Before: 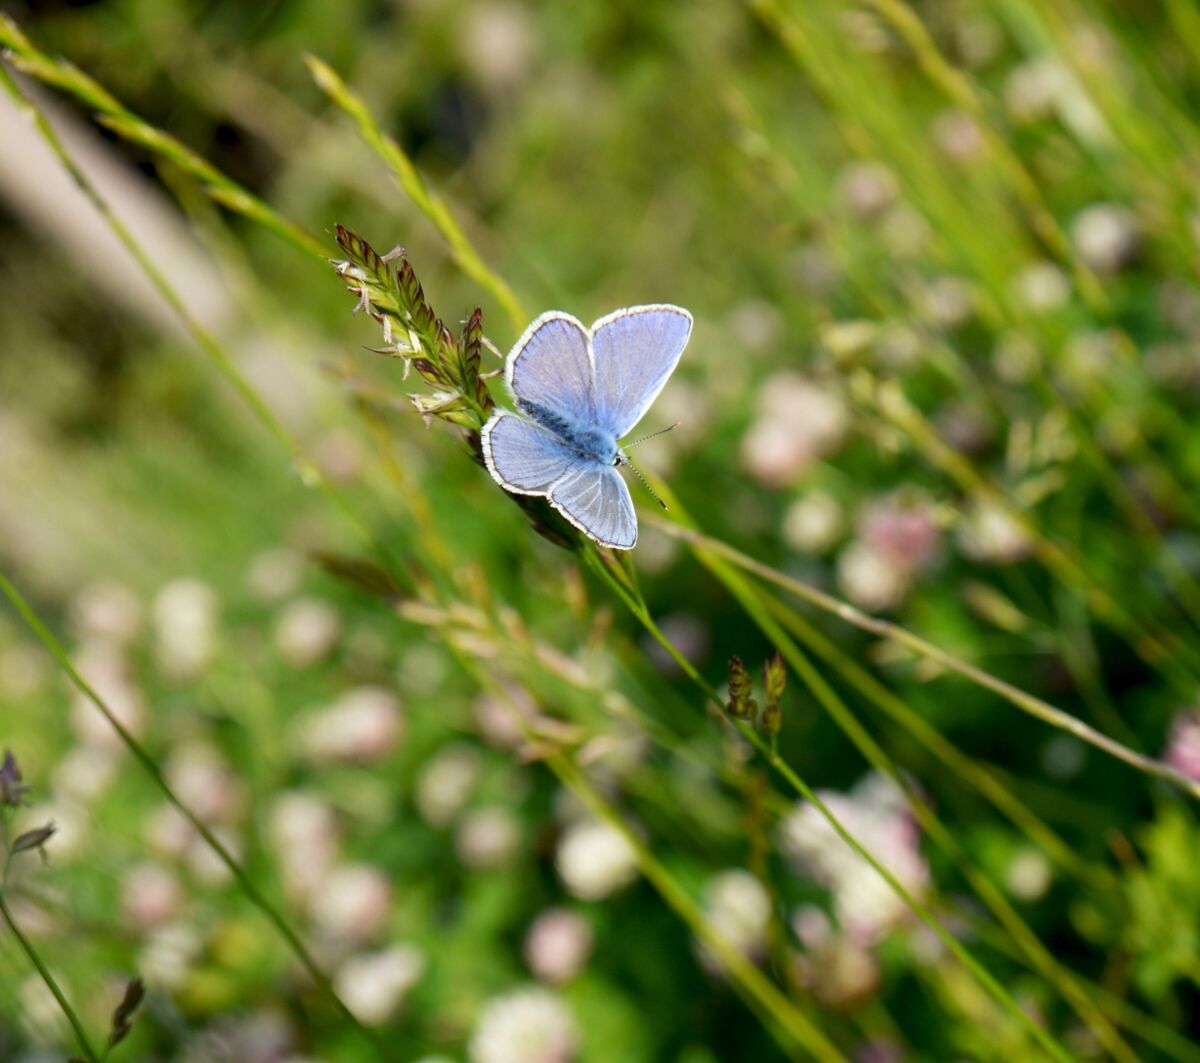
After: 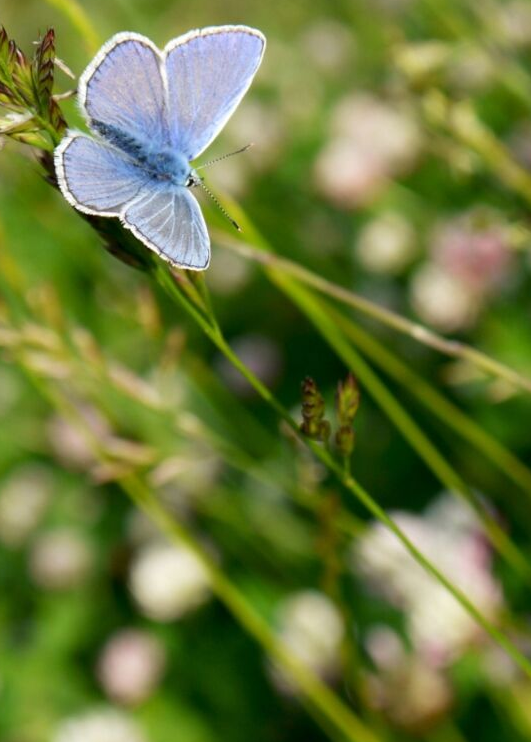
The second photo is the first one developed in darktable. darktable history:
crop: left 35.584%, top 26.276%, right 20.132%, bottom 3.388%
